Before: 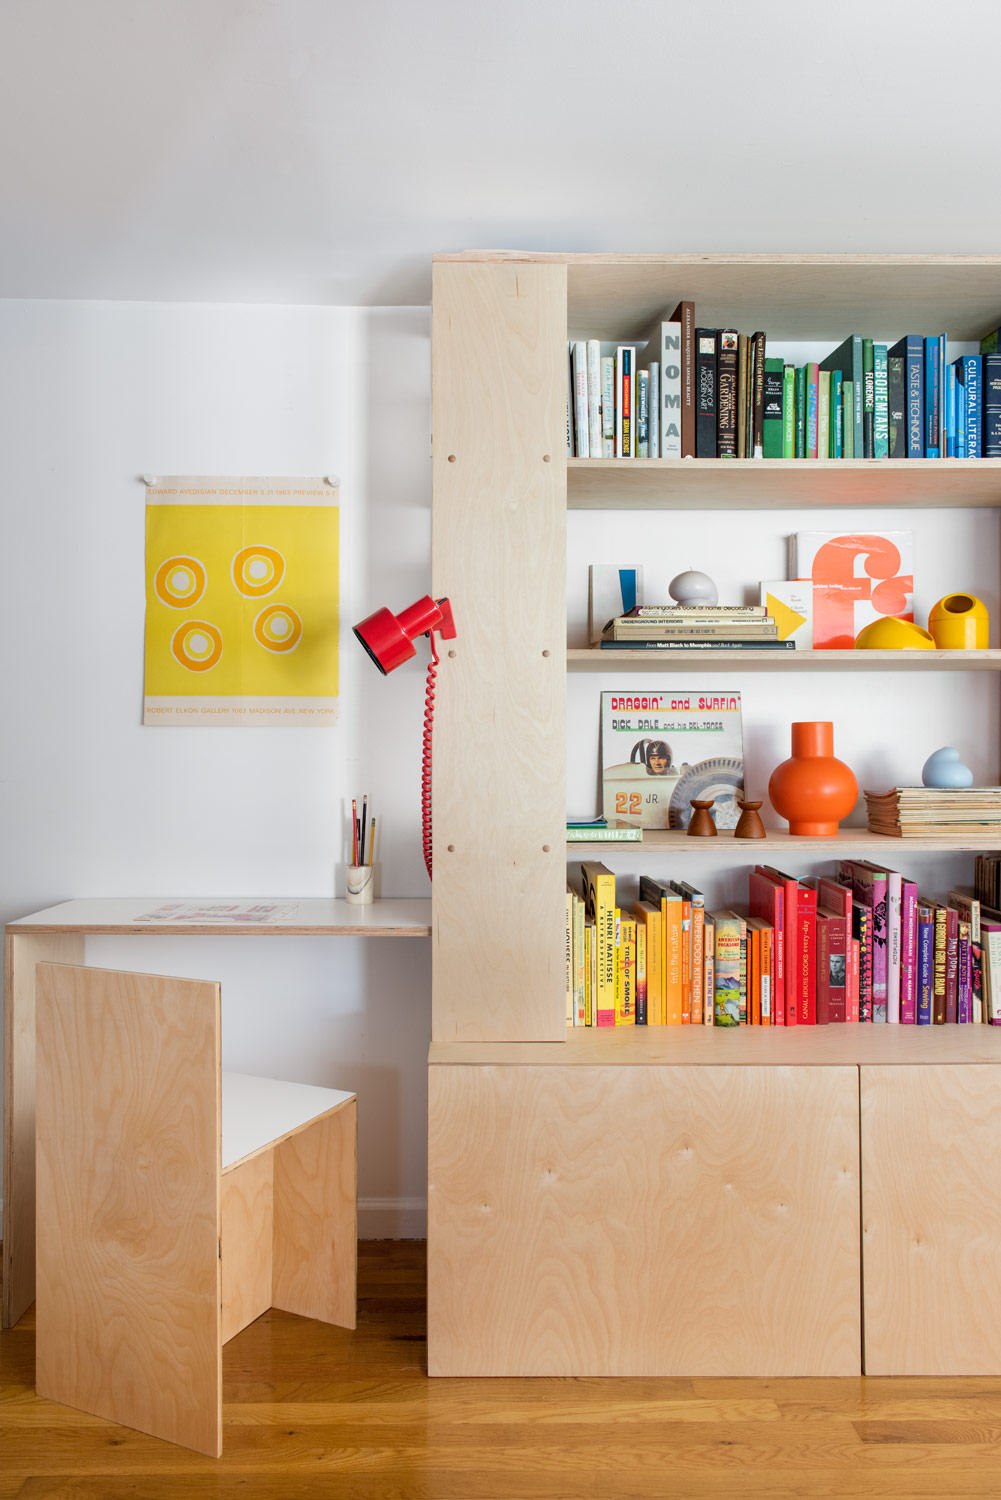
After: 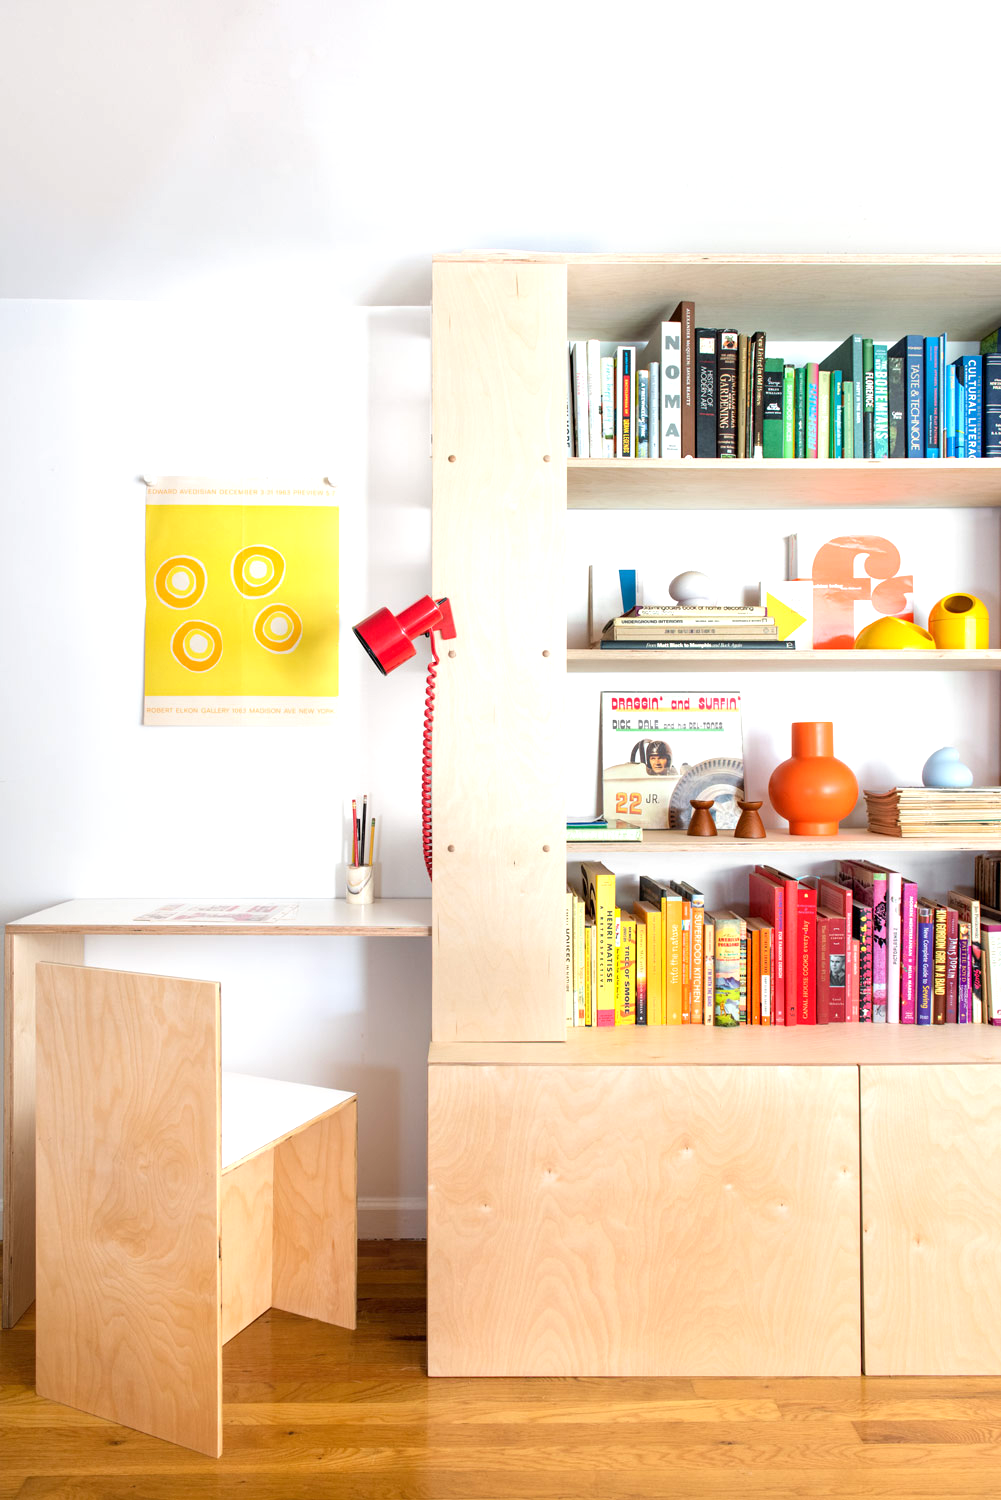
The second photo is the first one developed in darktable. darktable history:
exposure: exposure 0.737 EV, compensate exposure bias true, compensate highlight preservation false
